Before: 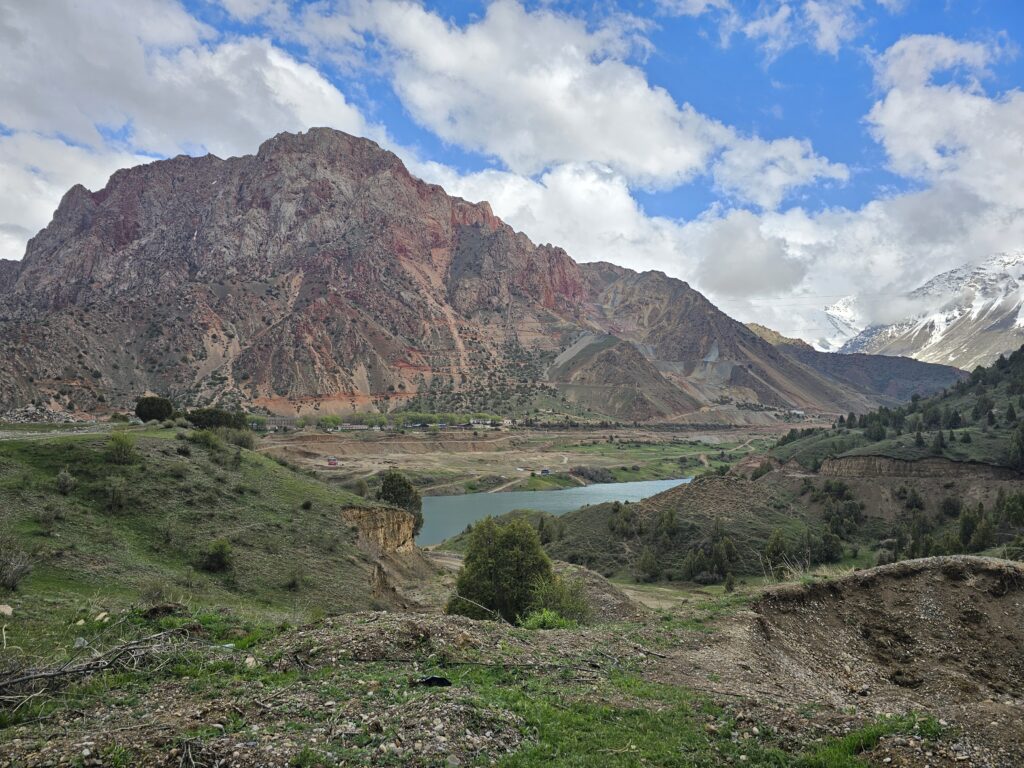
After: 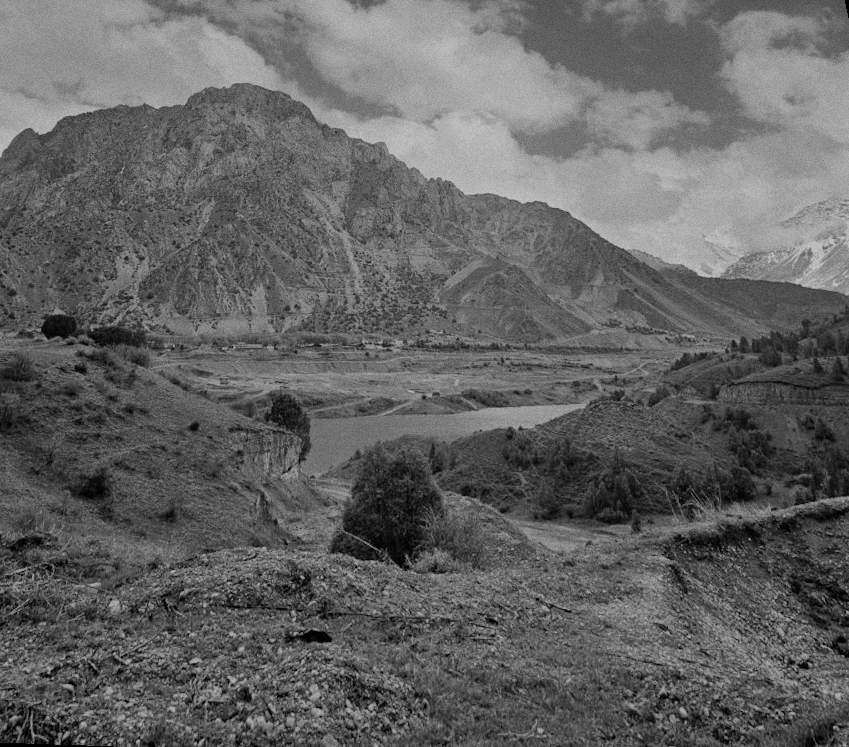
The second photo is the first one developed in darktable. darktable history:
filmic rgb: black relative exposure -7.48 EV, white relative exposure 4.83 EV, hardness 3.4, color science v6 (2022)
monochrome: a 26.22, b 42.67, size 0.8
grain: strength 26%
rotate and perspective: rotation 0.72°, lens shift (vertical) -0.352, lens shift (horizontal) -0.051, crop left 0.152, crop right 0.859, crop top 0.019, crop bottom 0.964
